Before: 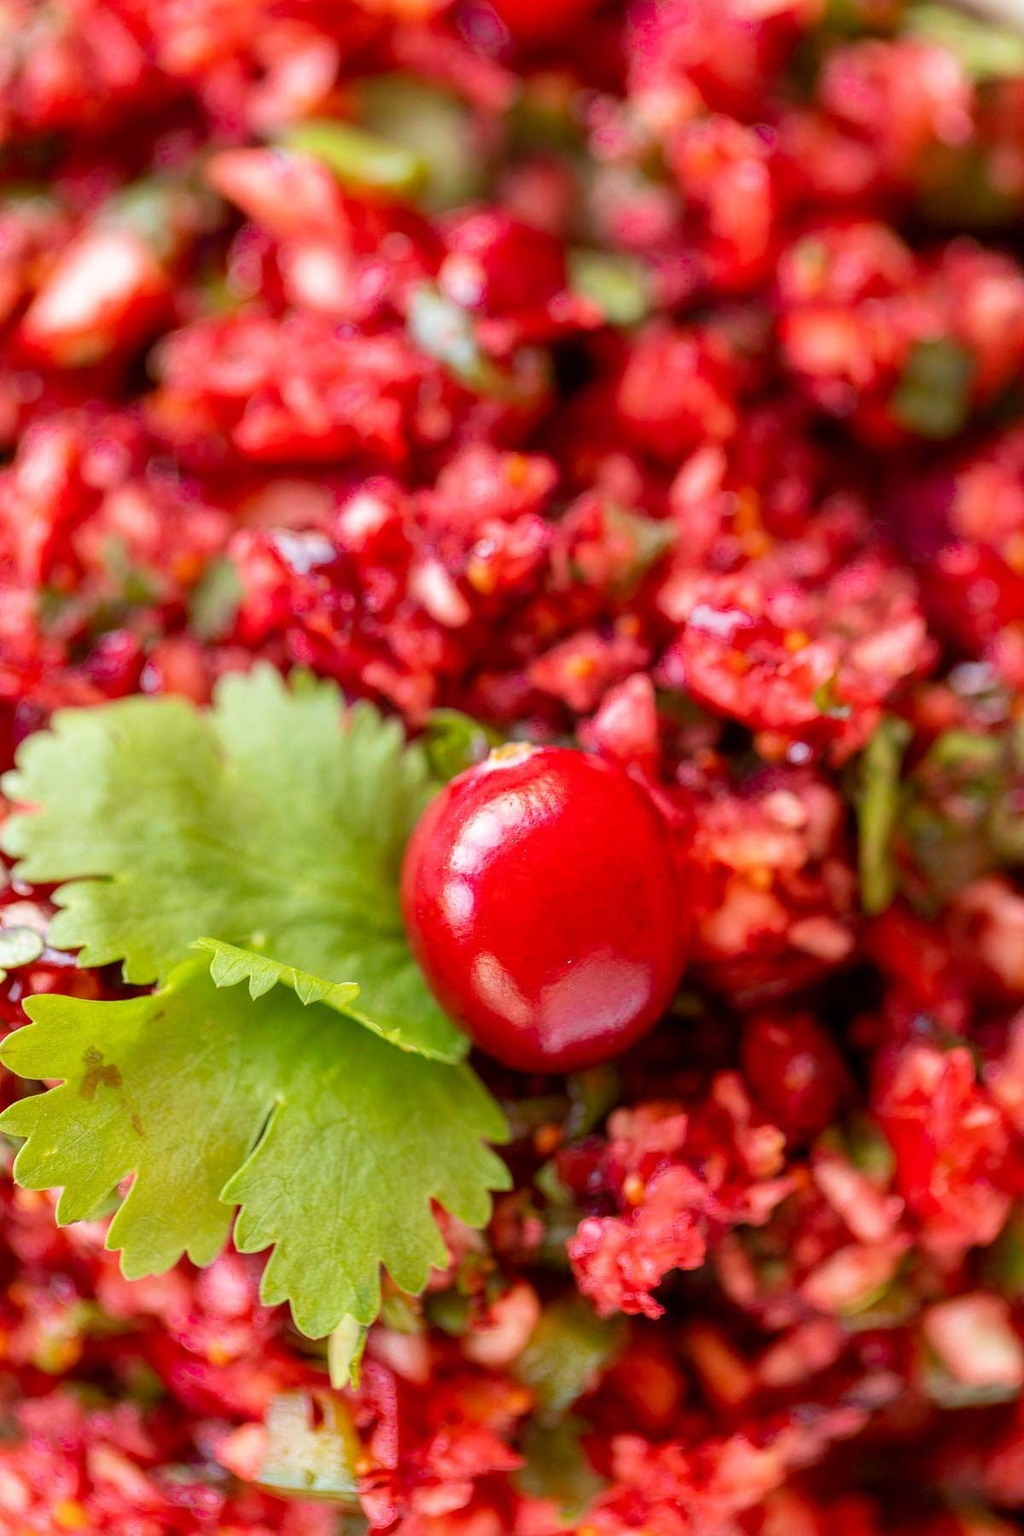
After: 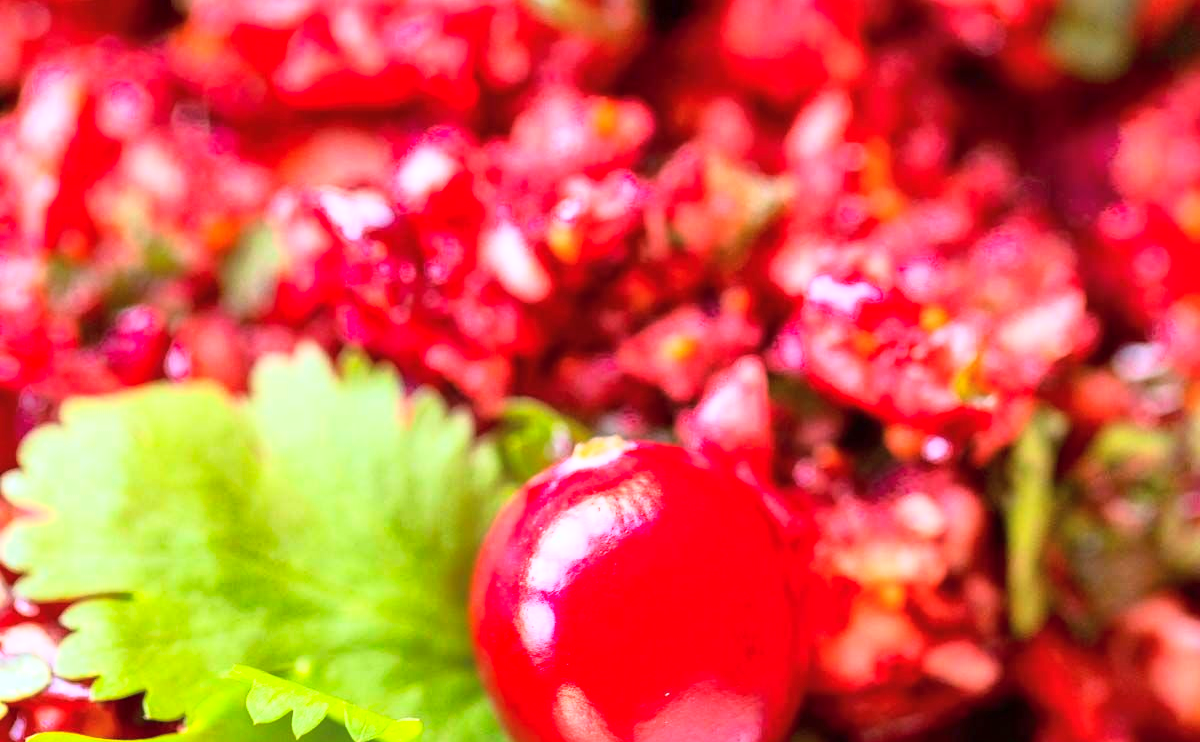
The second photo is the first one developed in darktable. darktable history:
crop and rotate: top 24.075%, bottom 34.655%
shadows and highlights: on, module defaults
base curve: curves: ch0 [(0, 0) (0.026, 0.03) (0.109, 0.232) (0.351, 0.748) (0.669, 0.968) (1, 1)]
color calibration: illuminant as shot in camera, x 0.358, y 0.373, temperature 4628.91 K
